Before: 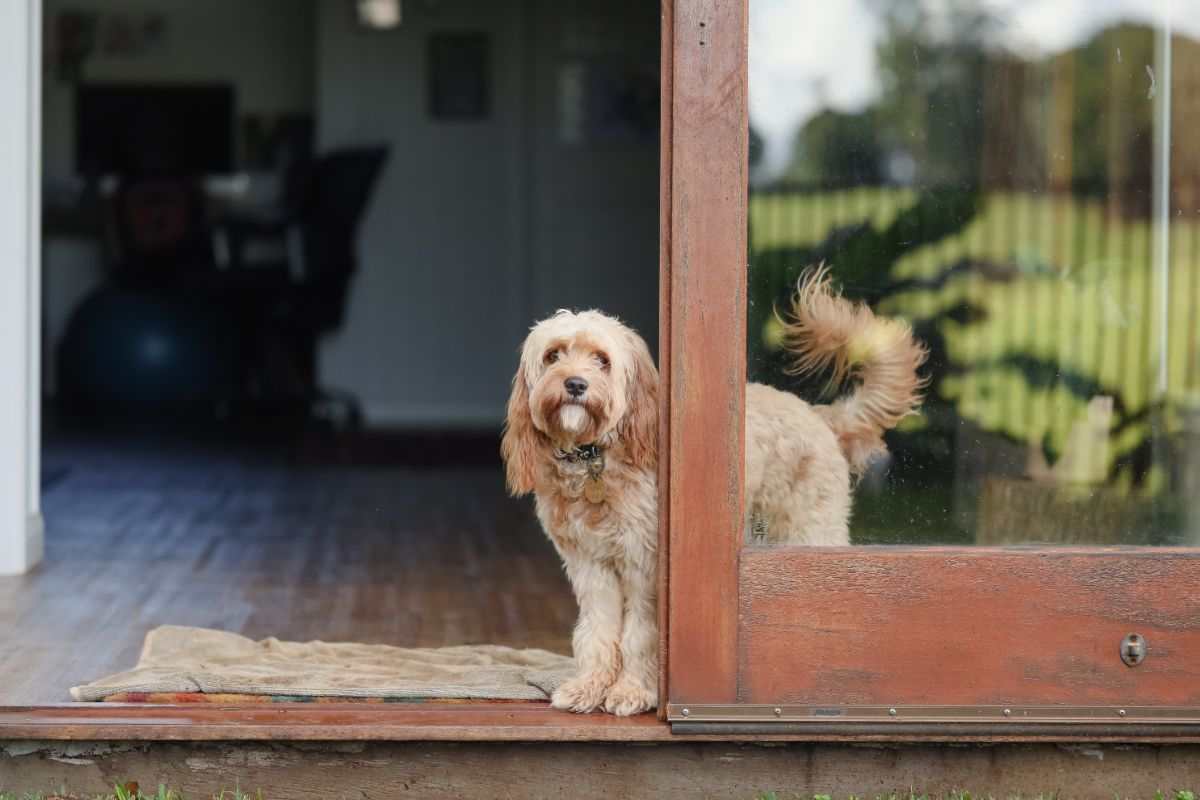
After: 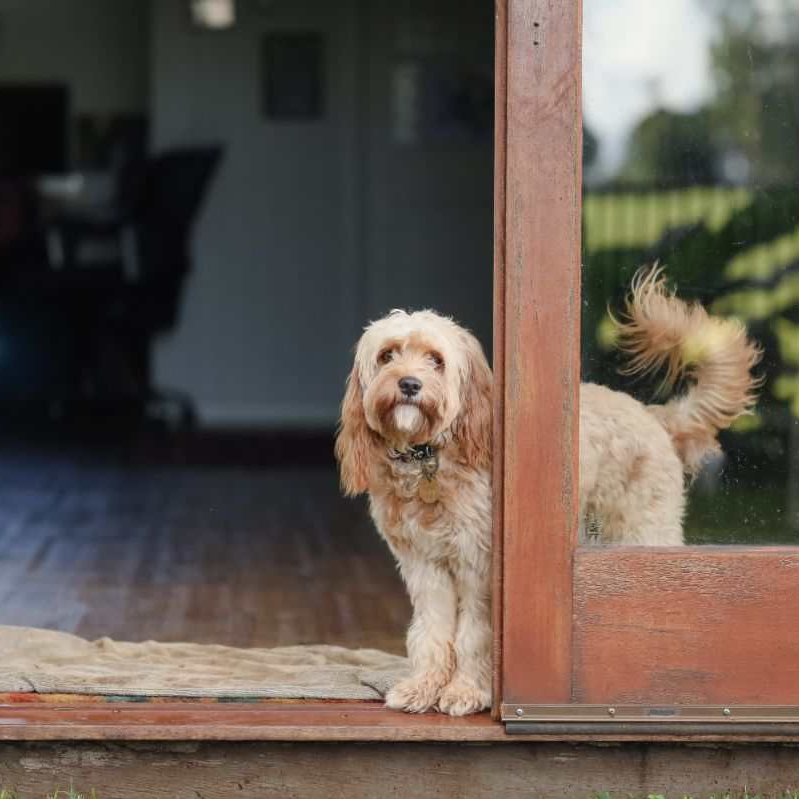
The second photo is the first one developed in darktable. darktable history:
crop and rotate: left 13.878%, right 19.493%
